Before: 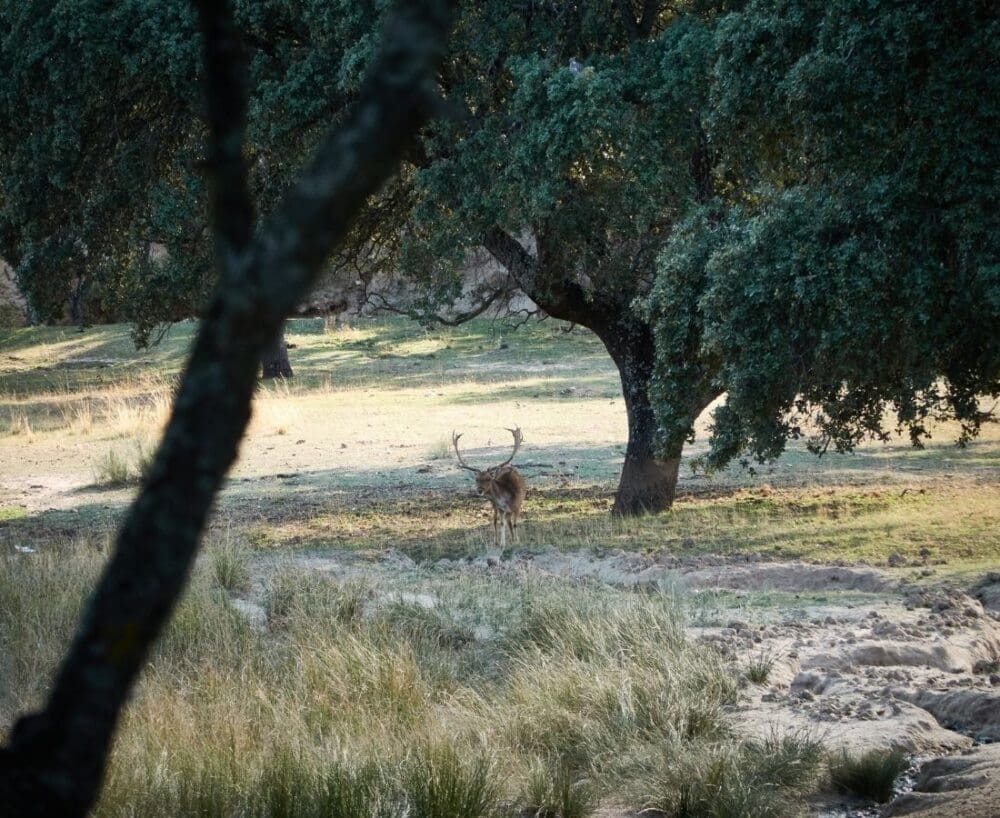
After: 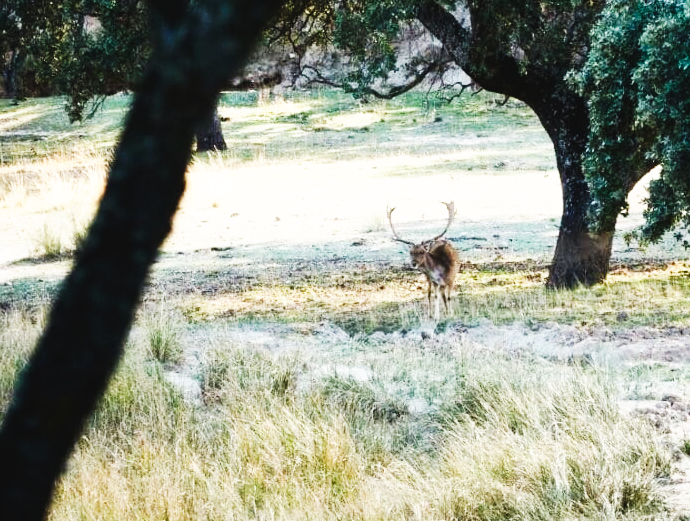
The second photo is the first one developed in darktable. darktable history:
base curve: curves: ch0 [(0, 0) (0.007, 0.004) (0.027, 0.03) (0.046, 0.07) (0.207, 0.54) (0.442, 0.872) (0.673, 0.972) (1, 1)], preserve colors none
crop: left 6.645%, top 27.853%, right 24.288%, bottom 8.446%
tone curve: curves: ch0 [(0, 0.032) (0.181, 0.156) (0.751, 0.762) (1, 1)], preserve colors none
